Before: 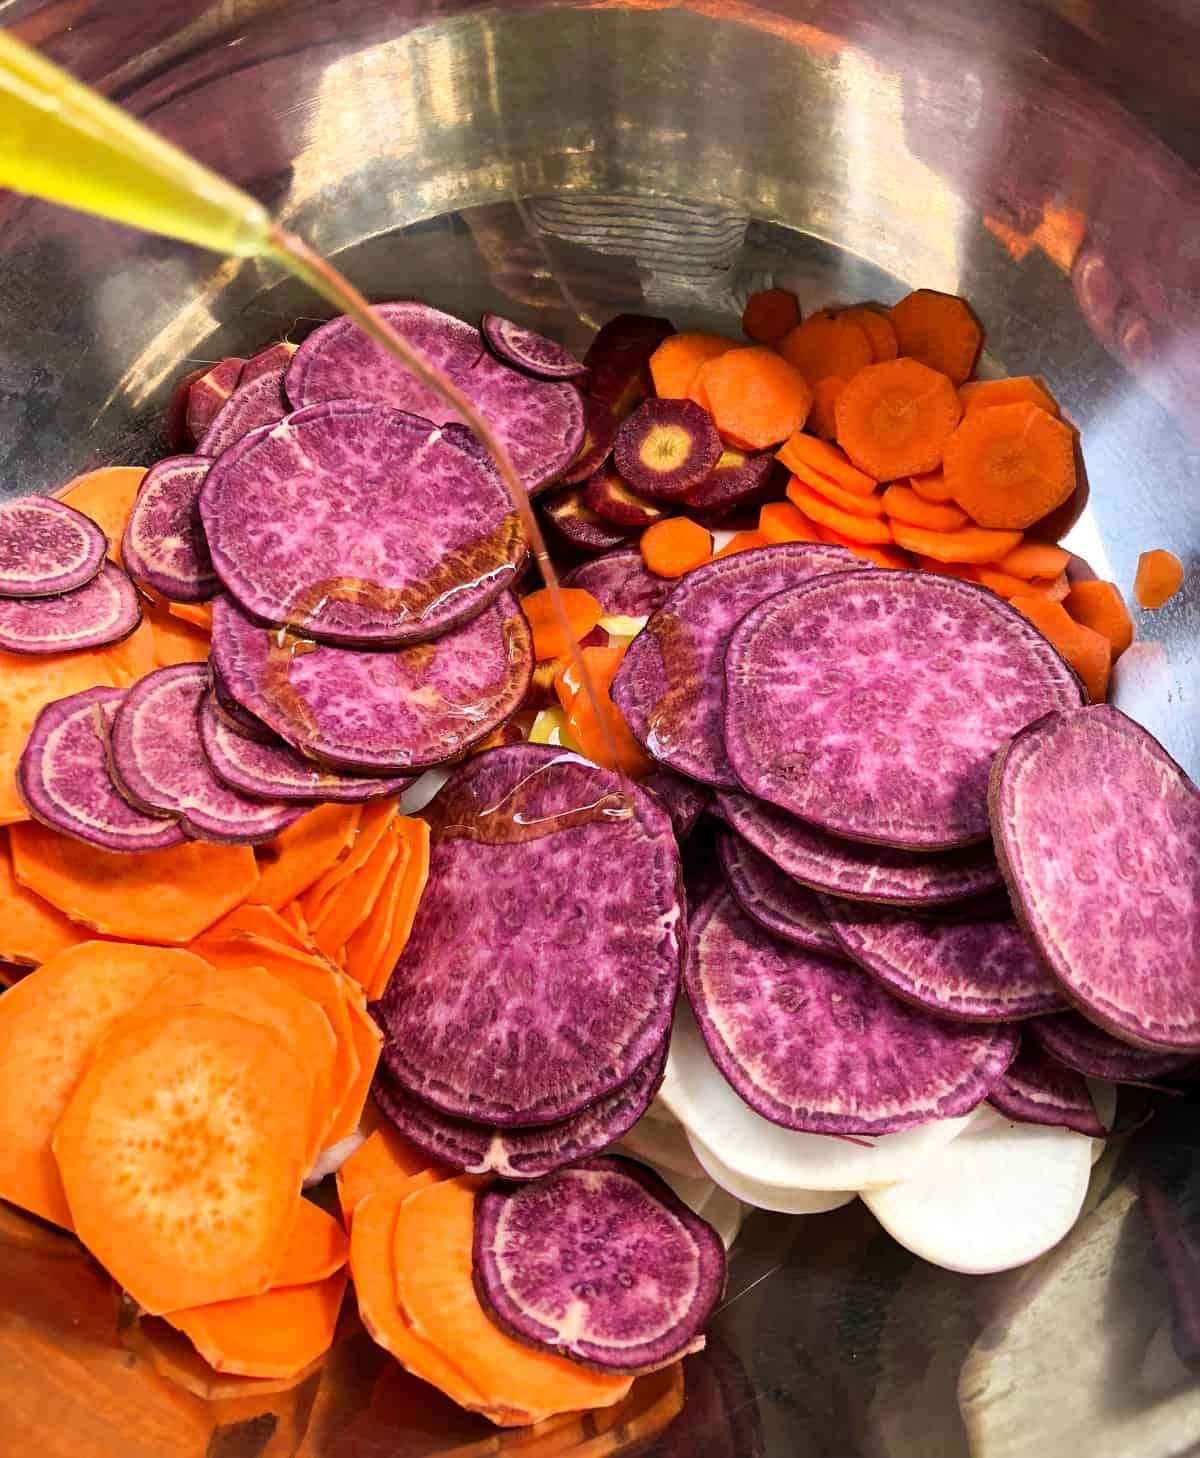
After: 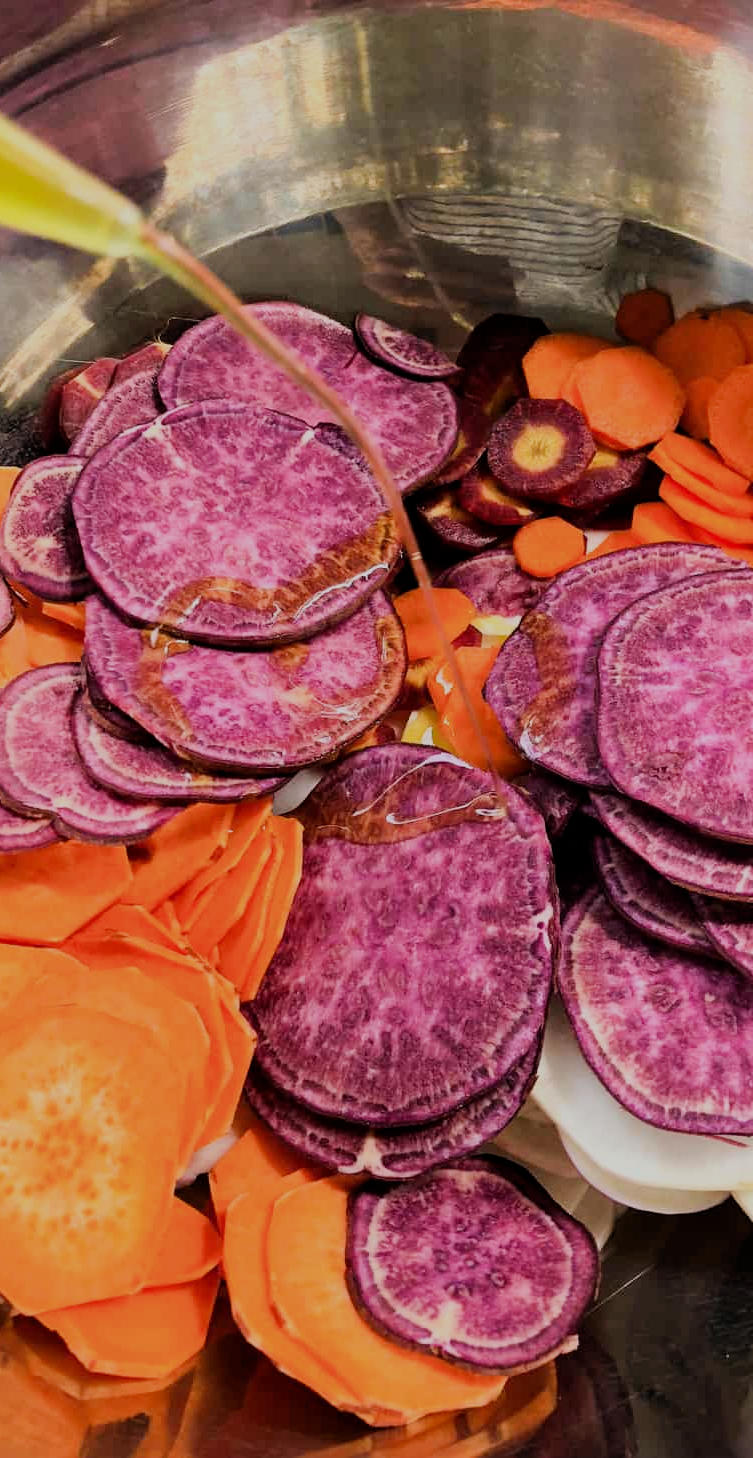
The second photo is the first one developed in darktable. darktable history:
crop: left 10.644%, right 26.528%
filmic rgb: black relative exposure -6.98 EV, white relative exposure 5.63 EV, hardness 2.86
